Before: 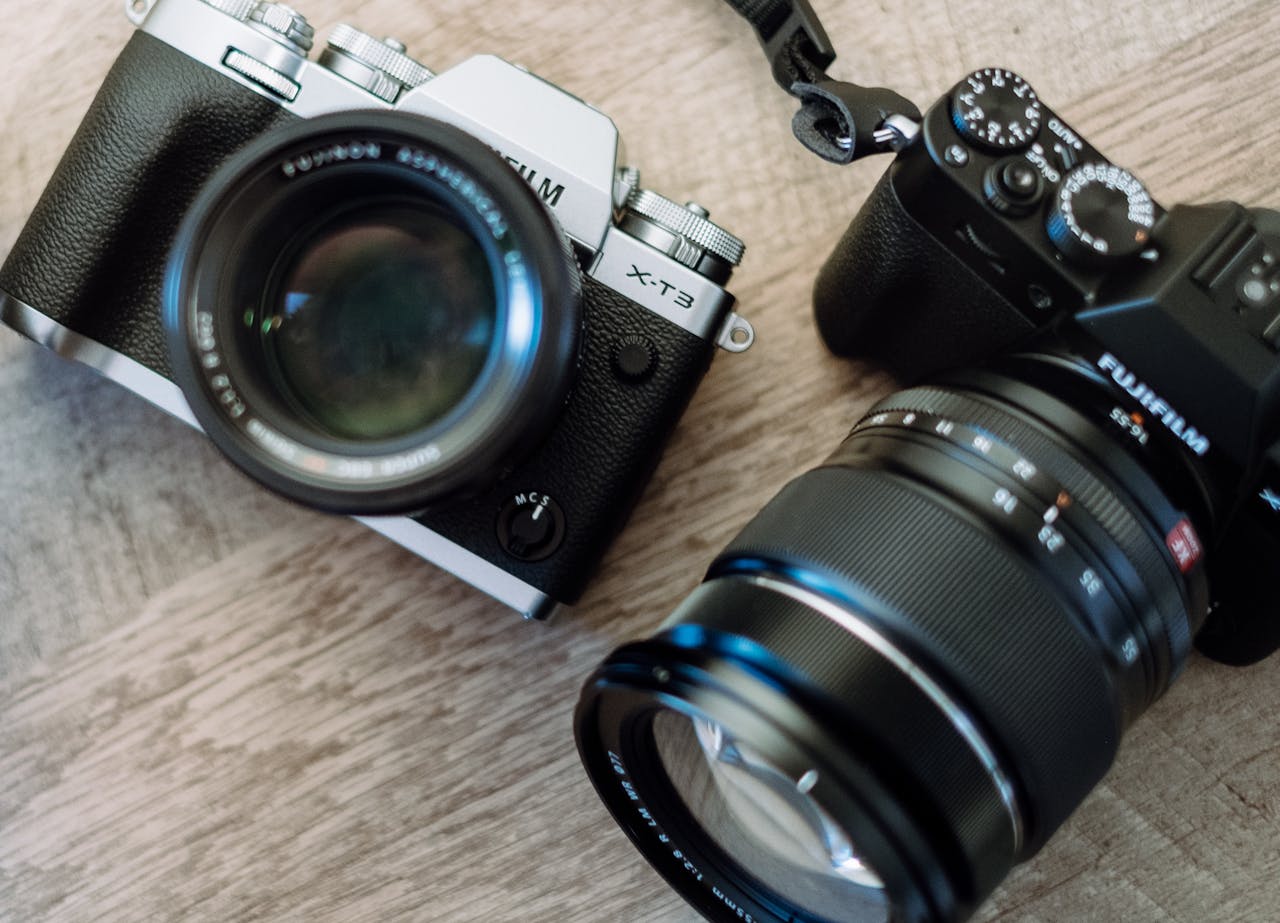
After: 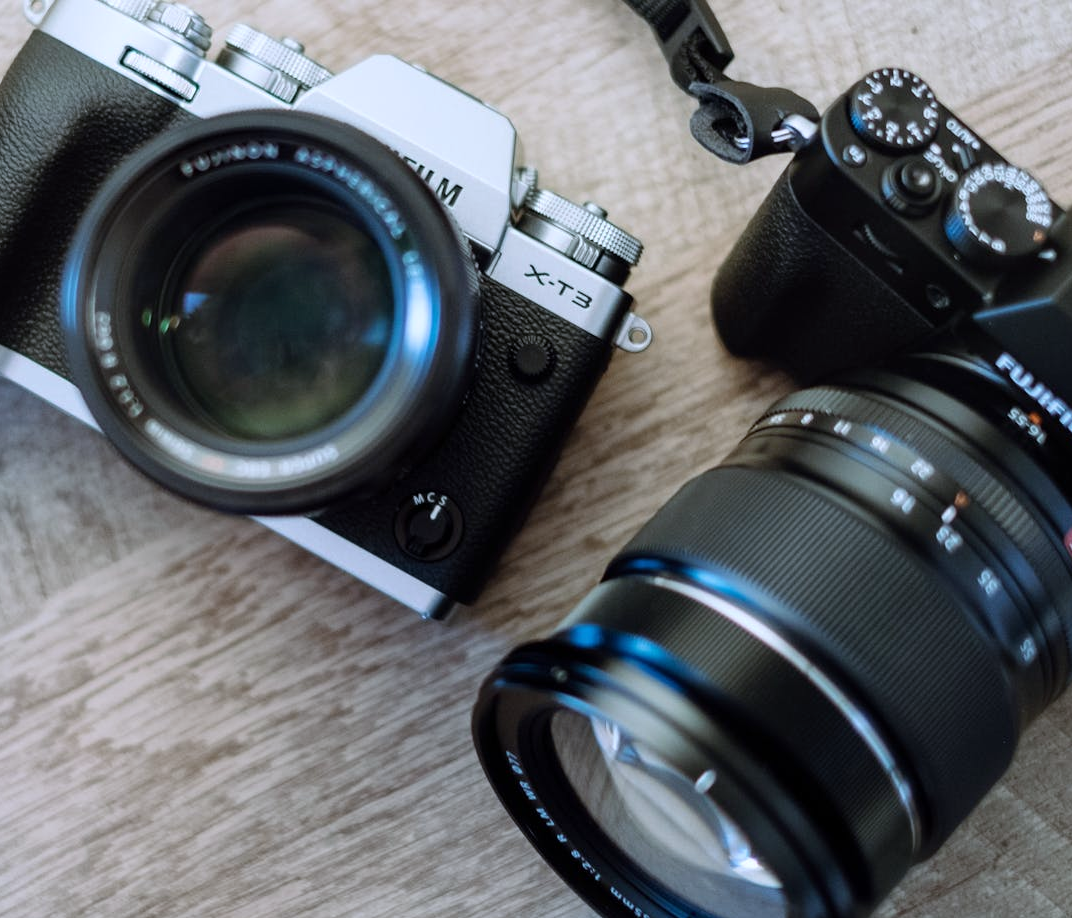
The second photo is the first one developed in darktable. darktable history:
crop: left 8.026%, right 7.374%
white balance: red 0.954, blue 1.079
